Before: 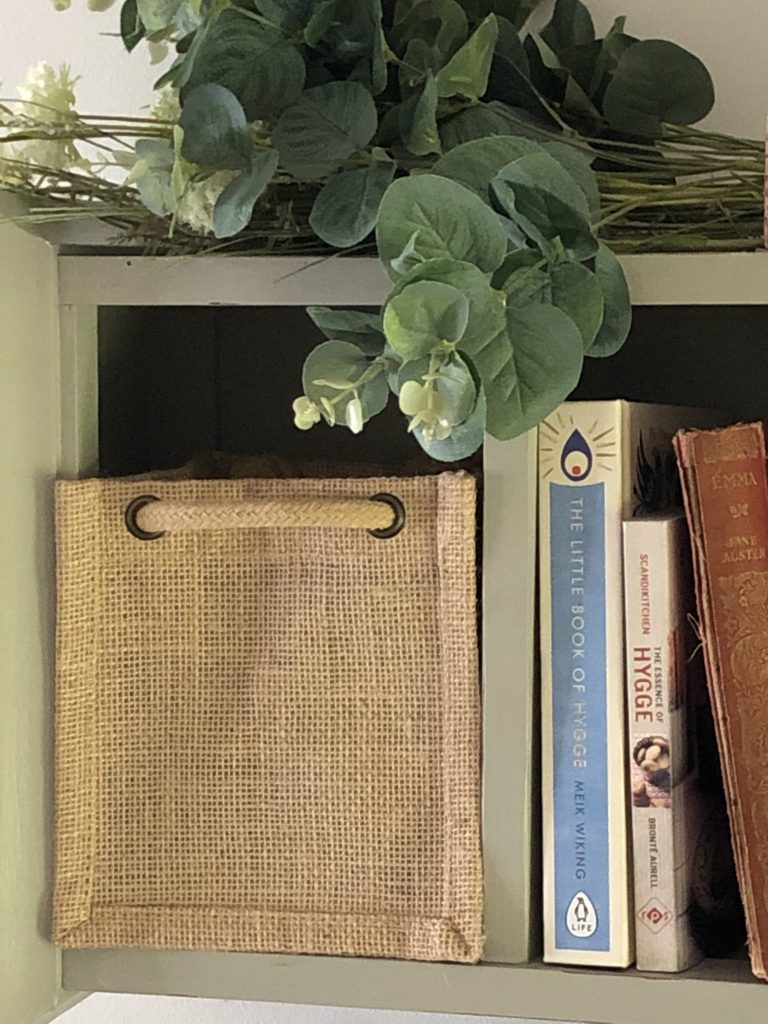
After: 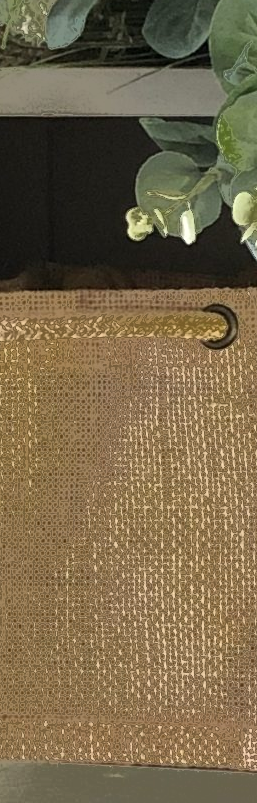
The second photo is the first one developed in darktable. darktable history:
shadows and highlights: shadows -10, white point adjustment 1.5, highlights 10
fill light: exposure -0.73 EV, center 0.69, width 2.2
crop and rotate: left 21.77%, top 18.528%, right 44.676%, bottom 2.997%
